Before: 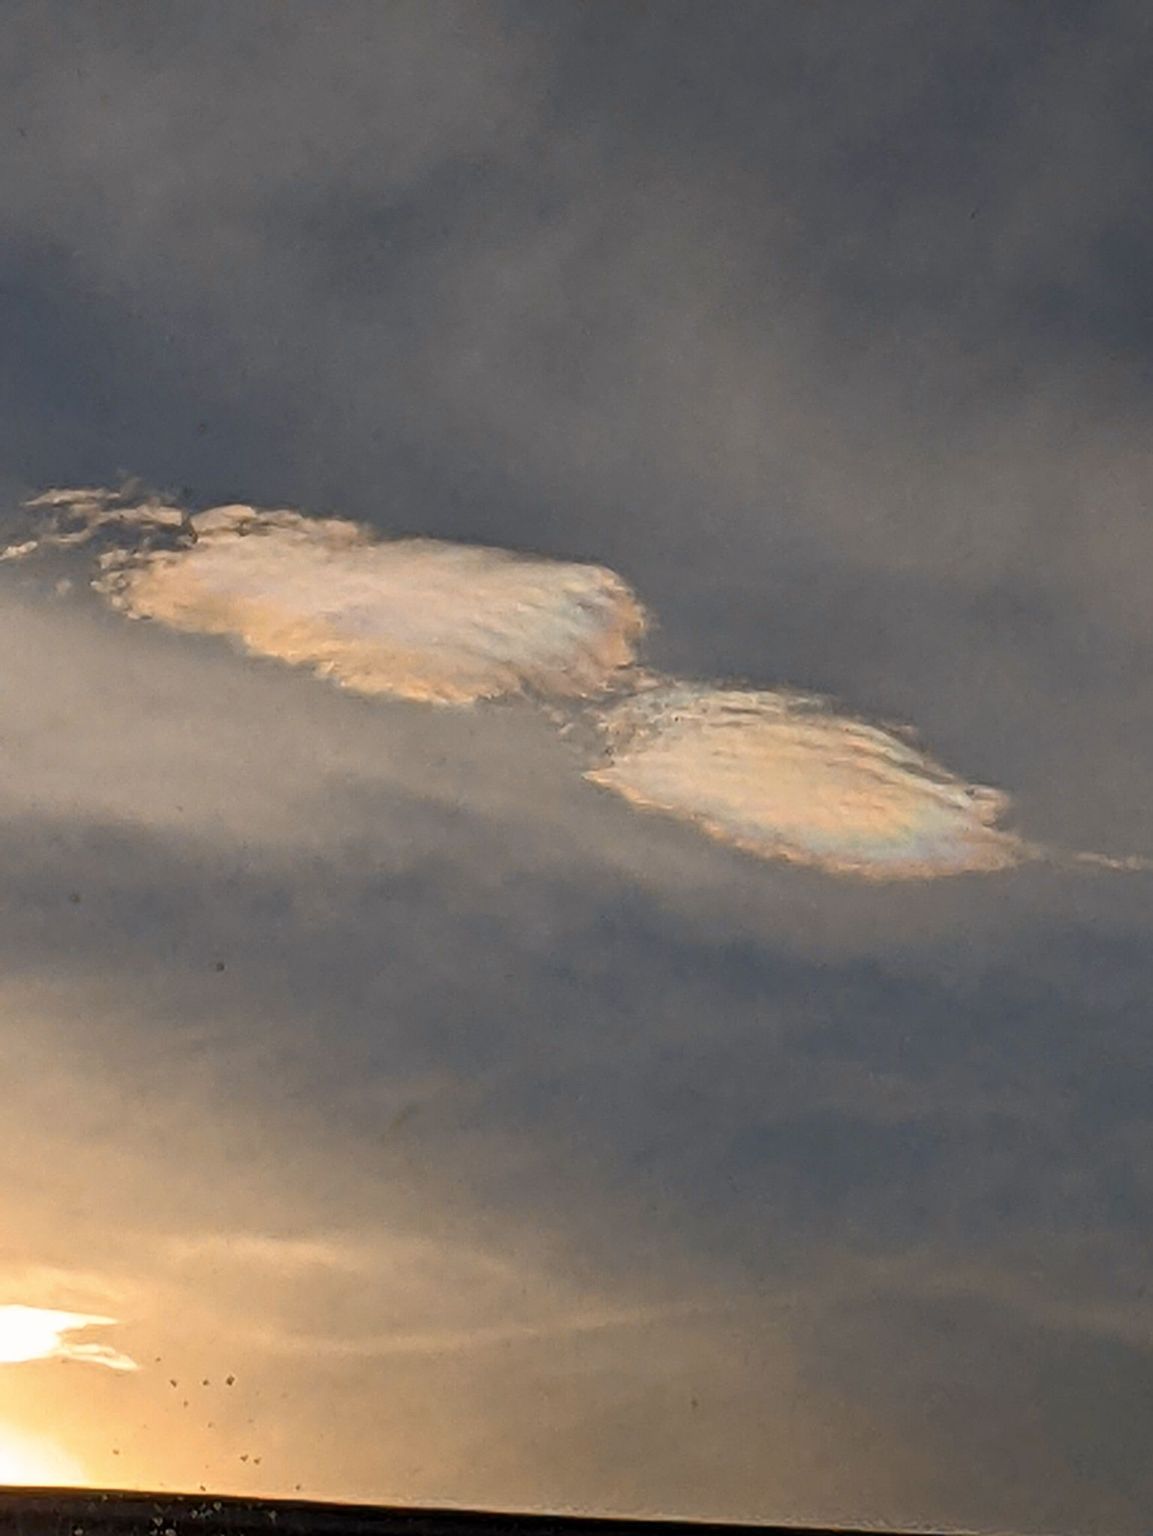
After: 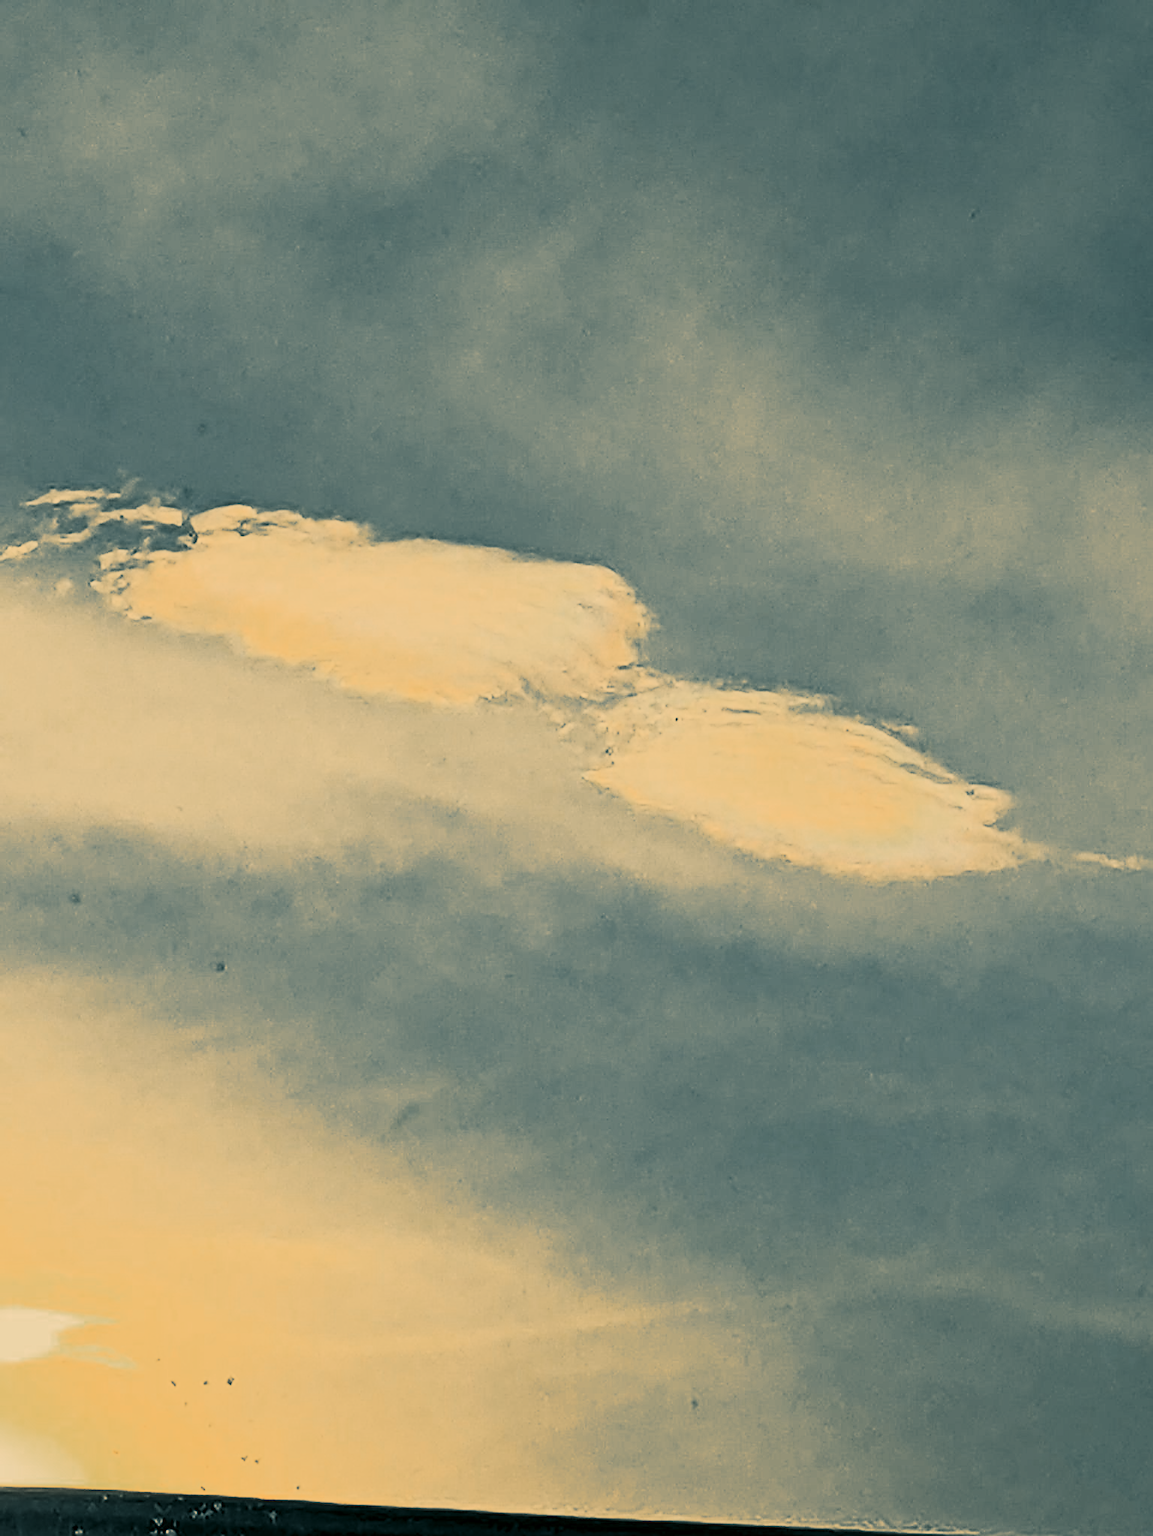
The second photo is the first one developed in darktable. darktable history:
sharpen: radius 1.4, amount 1.25, threshold 0.7
split-toning: shadows › hue 205.2°, shadows › saturation 0.43, highlights › hue 54°, highlights › saturation 0.54
tone curve: curves: ch0 [(0, 0) (0.004, 0.001) (0.133, 0.112) (0.325, 0.362) (0.832, 0.893) (1, 1)], color space Lab, linked channels, preserve colors none
color correction: highlights a* 5.62, highlights b* 33.57, shadows a* -25.86, shadows b* 4.02
local contrast: mode bilateral grid, contrast 15, coarseness 36, detail 105%, midtone range 0.2
contrast brightness saturation: contrast 0.57, brightness 0.57, saturation -0.34
color zones: curves: ch0 [(0, 0.48) (0.209, 0.398) (0.305, 0.332) (0.429, 0.493) (0.571, 0.5) (0.714, 0.5) (0.857, 0.5) (1, 0.48)]; ch1 [(0, 0.736) (0.143, 0.625) (0.225, 0.371) (0.429, 0.256) (0.571, 0.241) (0.714, 0.213) (0.857, 0.48) (1, 0.736)]; ch2 [(0, 0.448) (0.143, 0.498) (0.286, 0.5) (0.429, 0.5) (0.571, 0.5) (0.714, 0.5) (0.857, 0.5) (1, 0.448)]
